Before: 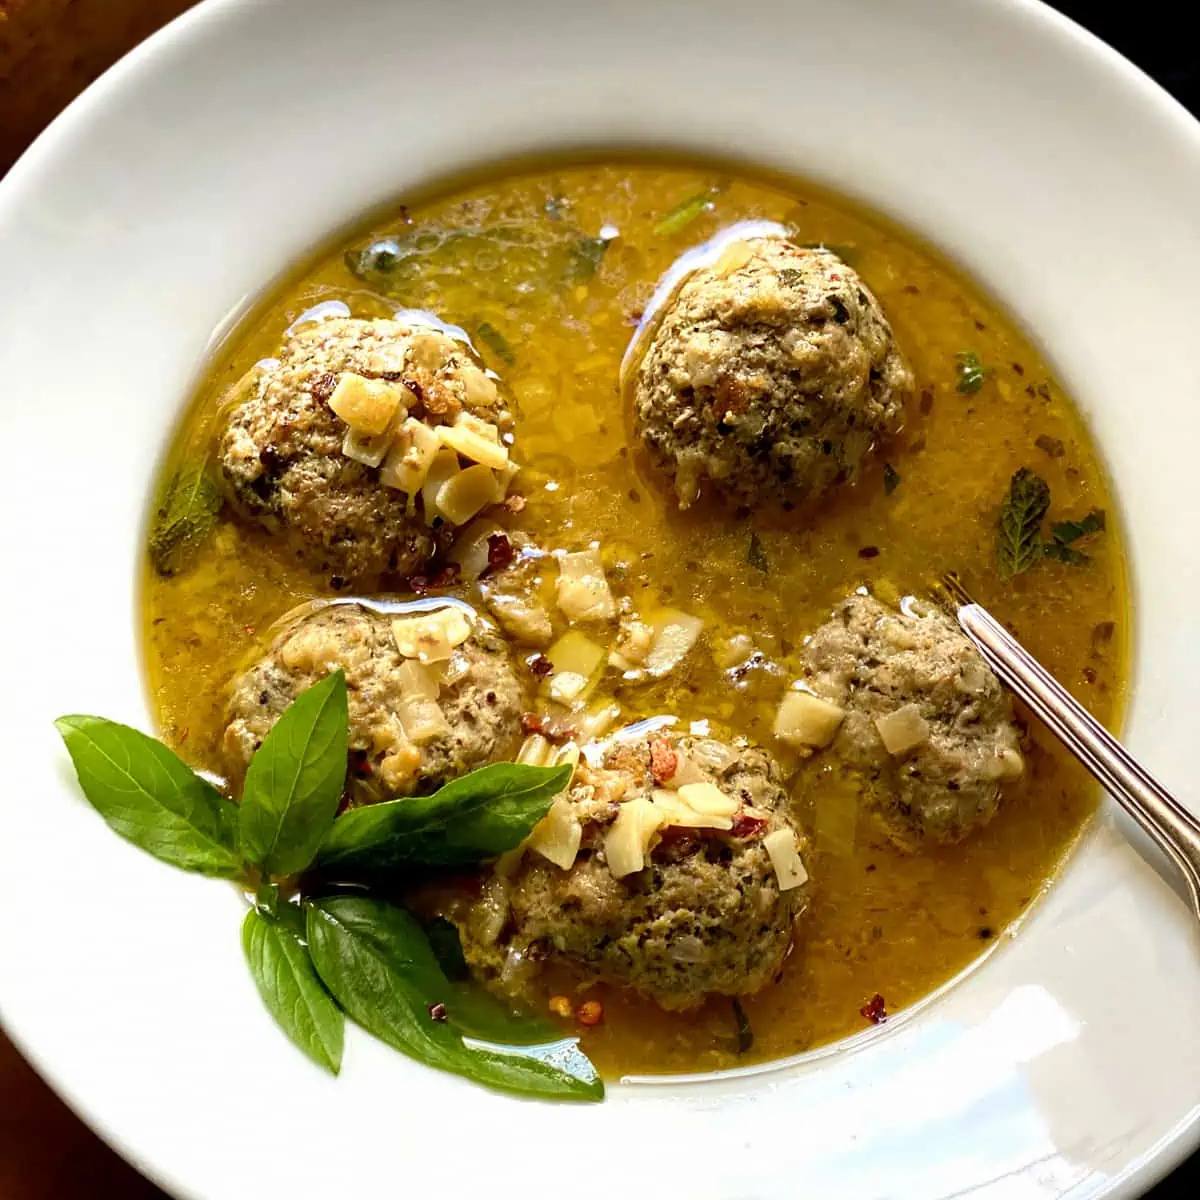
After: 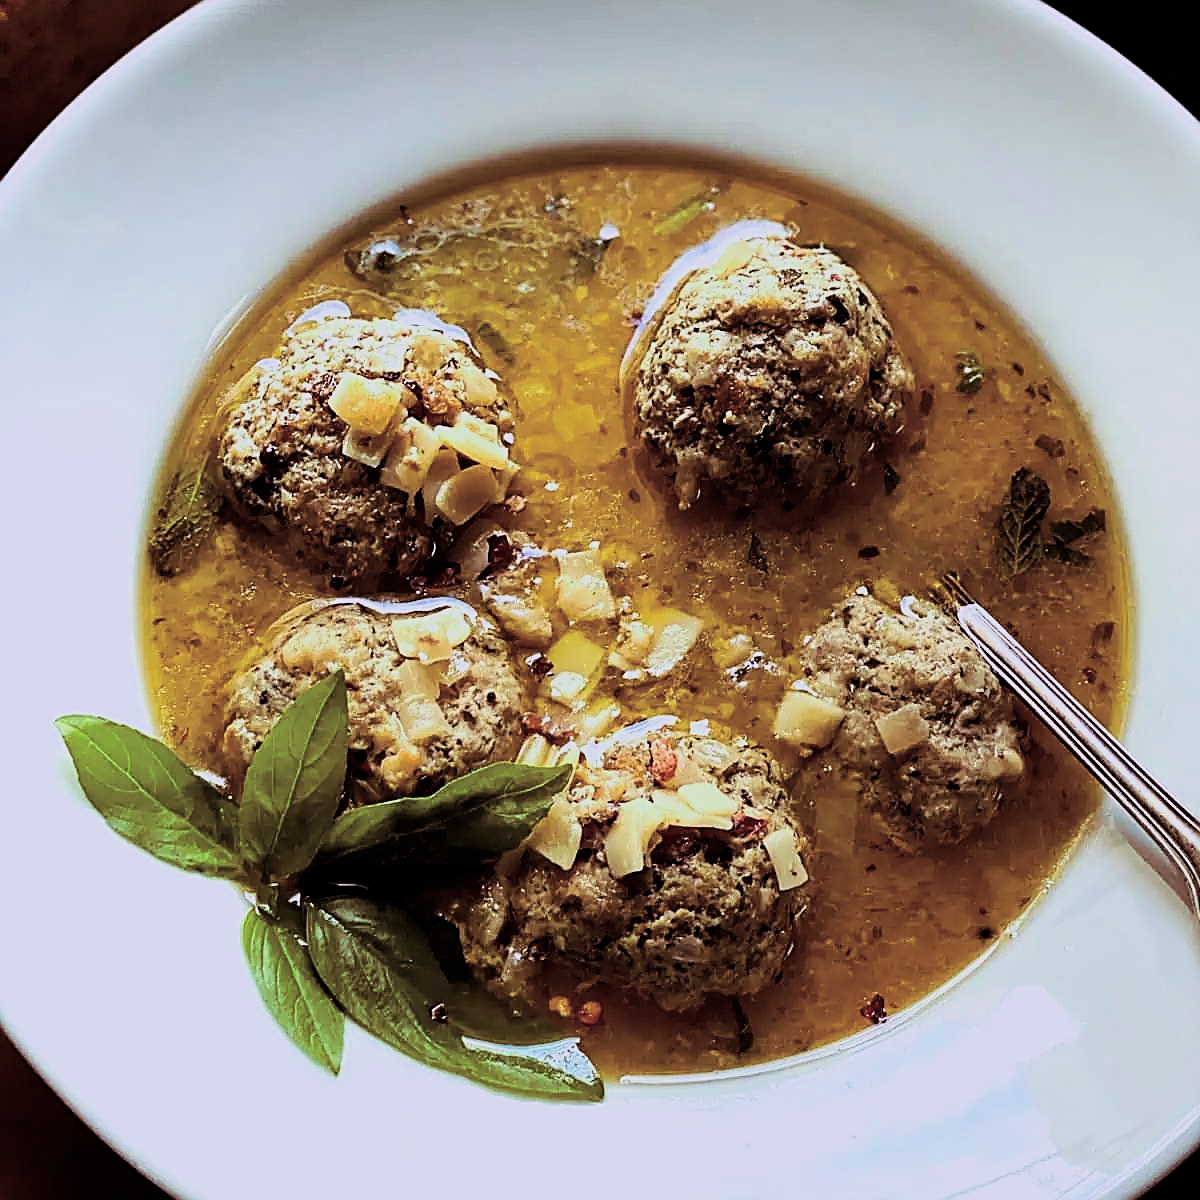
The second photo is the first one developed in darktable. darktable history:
filmic rgb: black relative exposure -7.5 EV, white relative exposure 5 EV, hardness 3.31, contrast 1.3, contrast in shadows safe
split-toning: highlights › hue 298.8°, highlights › saturation 0.73, compress 41.76%
color calibration: illuminant as shot in camera, x 0.378, y 0.381, temperature 4093.13 K, saturation algorithm version 1 (2020)
sharpen: amount 0.901
